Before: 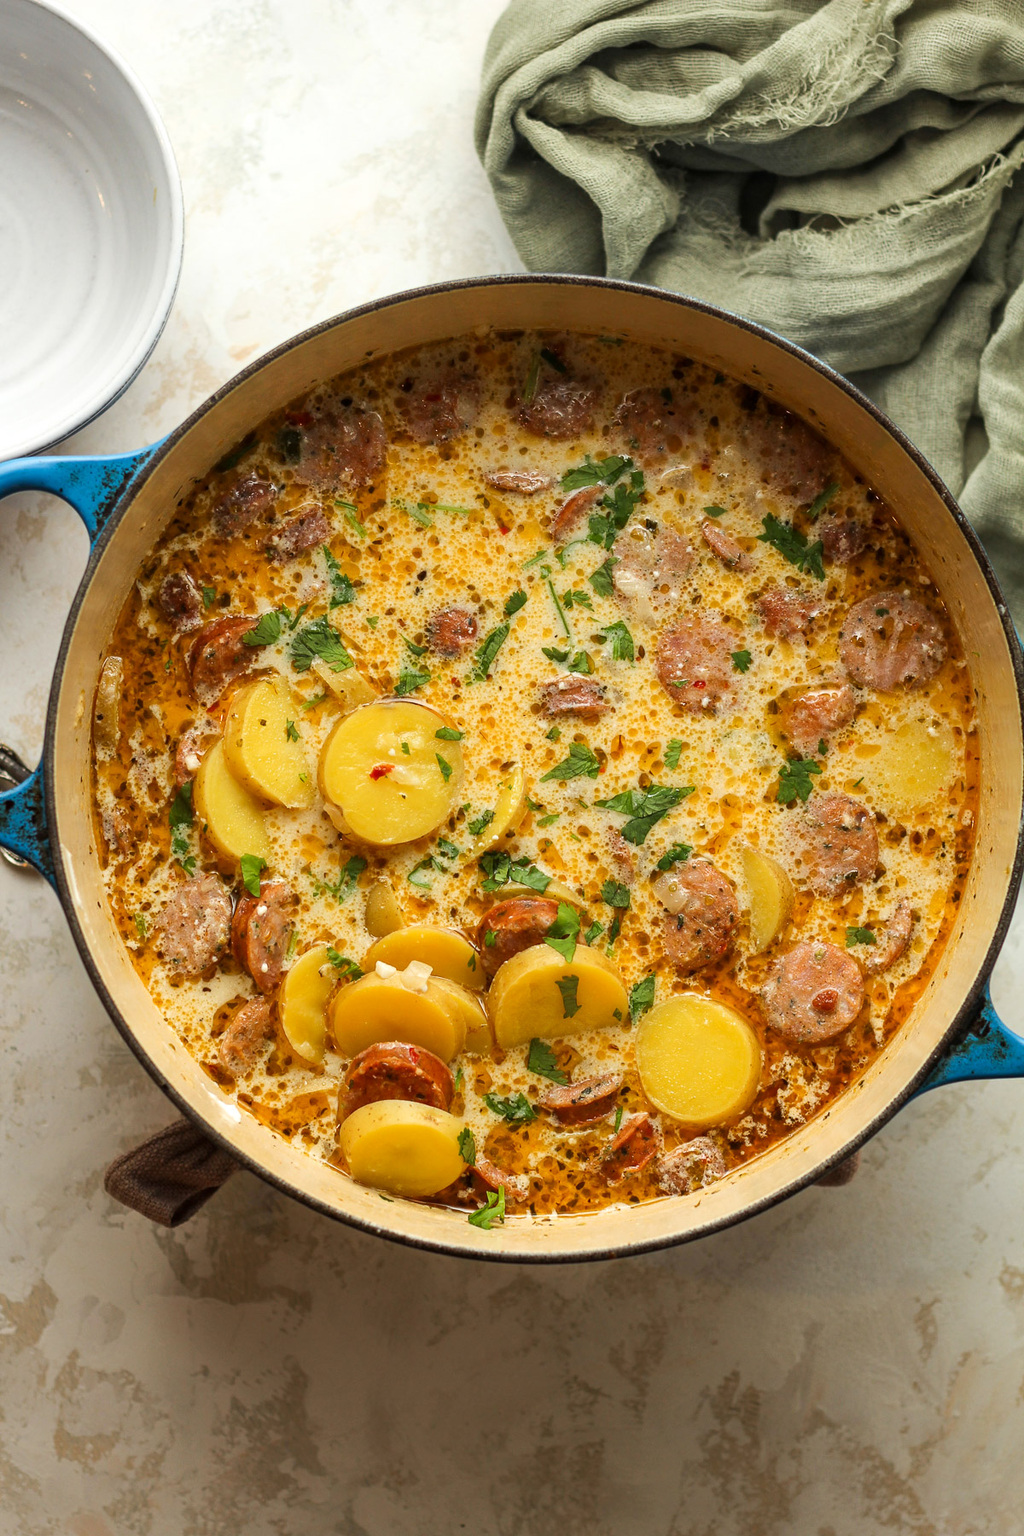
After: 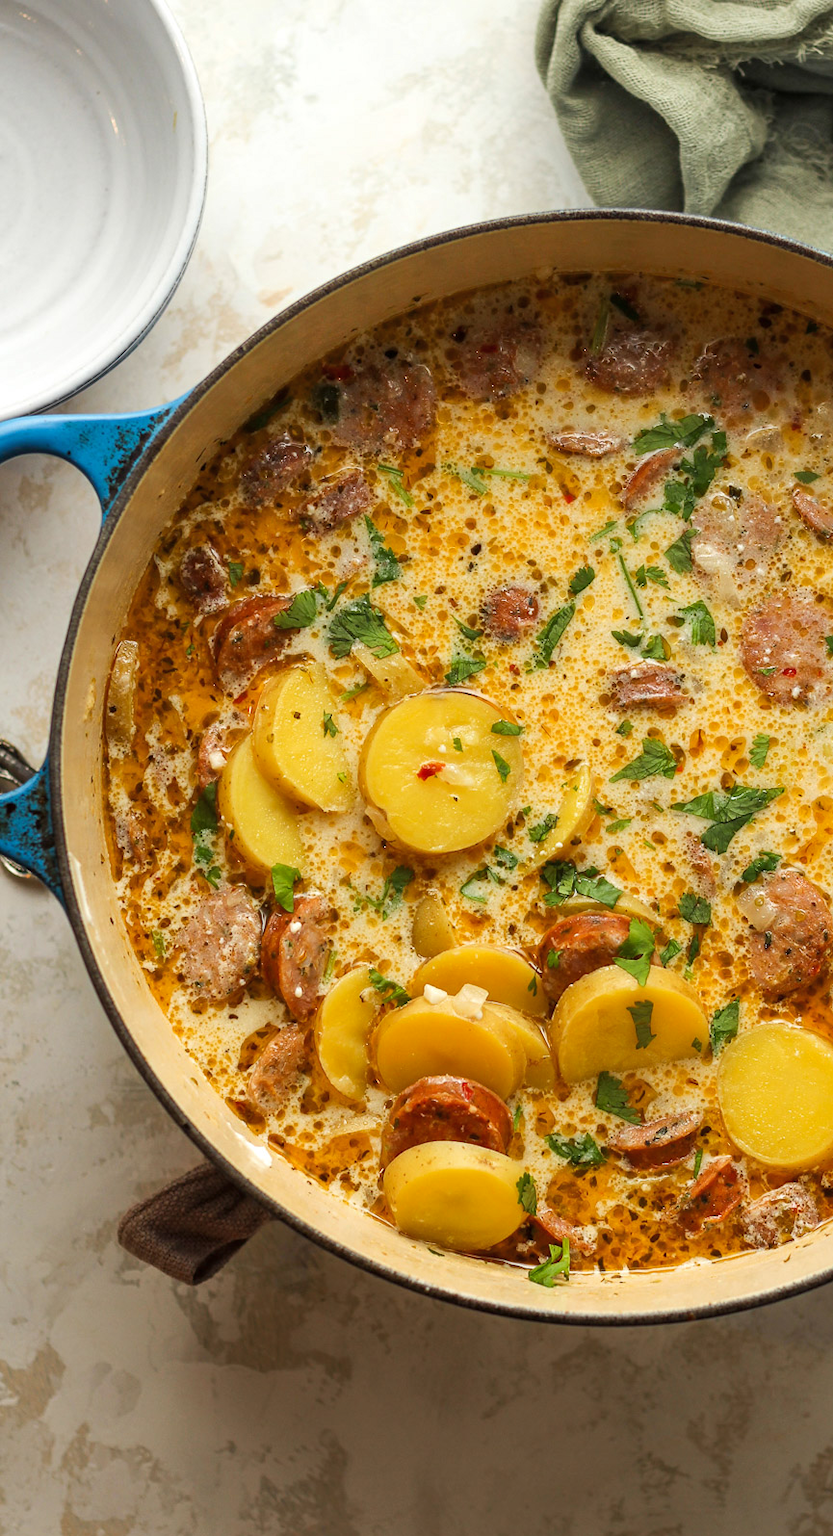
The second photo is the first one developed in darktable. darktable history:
shadows and highlights: shadows 24.85, highlights -23.1
crop: top 5.812%, right 27.912%, bottom 5.559%
